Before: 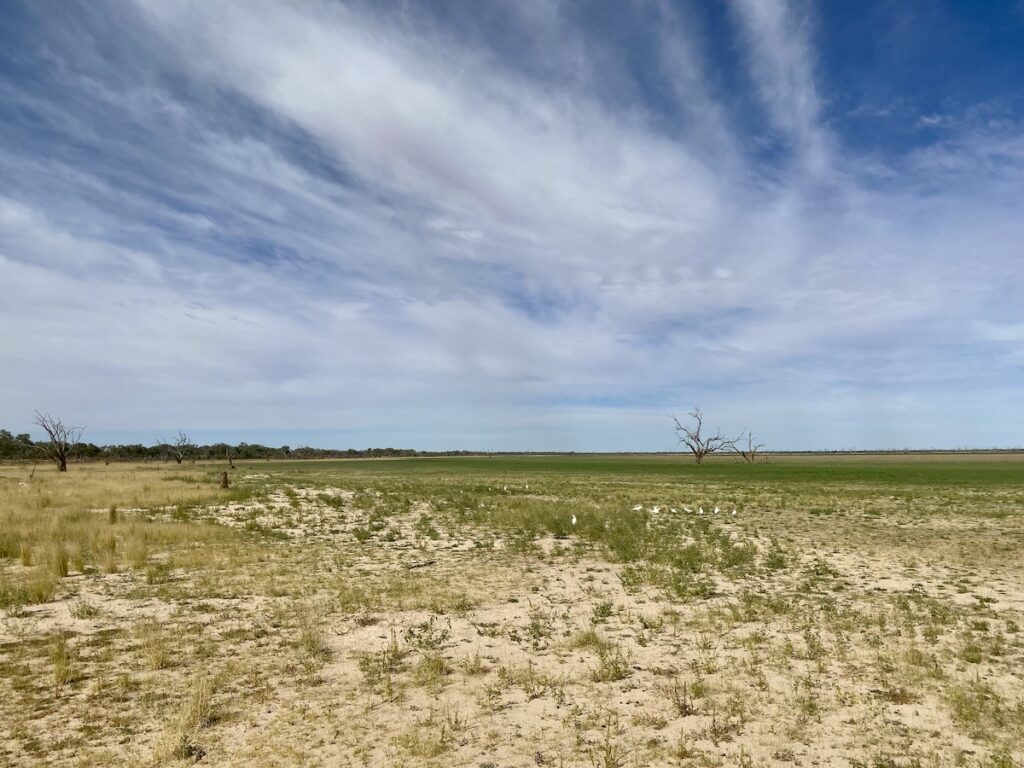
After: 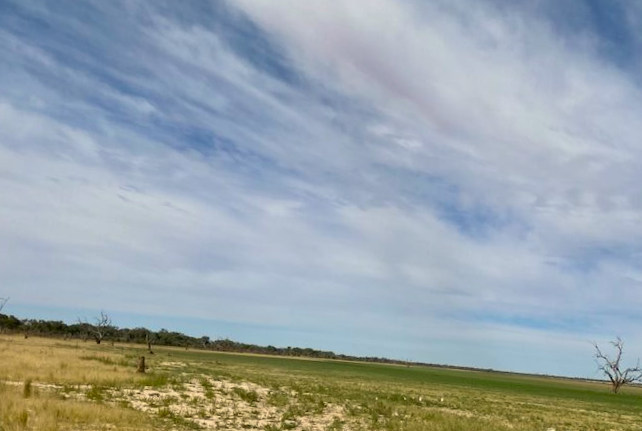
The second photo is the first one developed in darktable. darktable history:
color balance rgb: highlights gain › chroma 2.179%, highlights gain › hue 74.35°, perceptual saturation grading › global saturation 0.125%
velvia: strength 9.04%
crop and rotate: angle -5.4°, left 2.19%, top 6.841%, right 27.44%, bottom 30.165%
